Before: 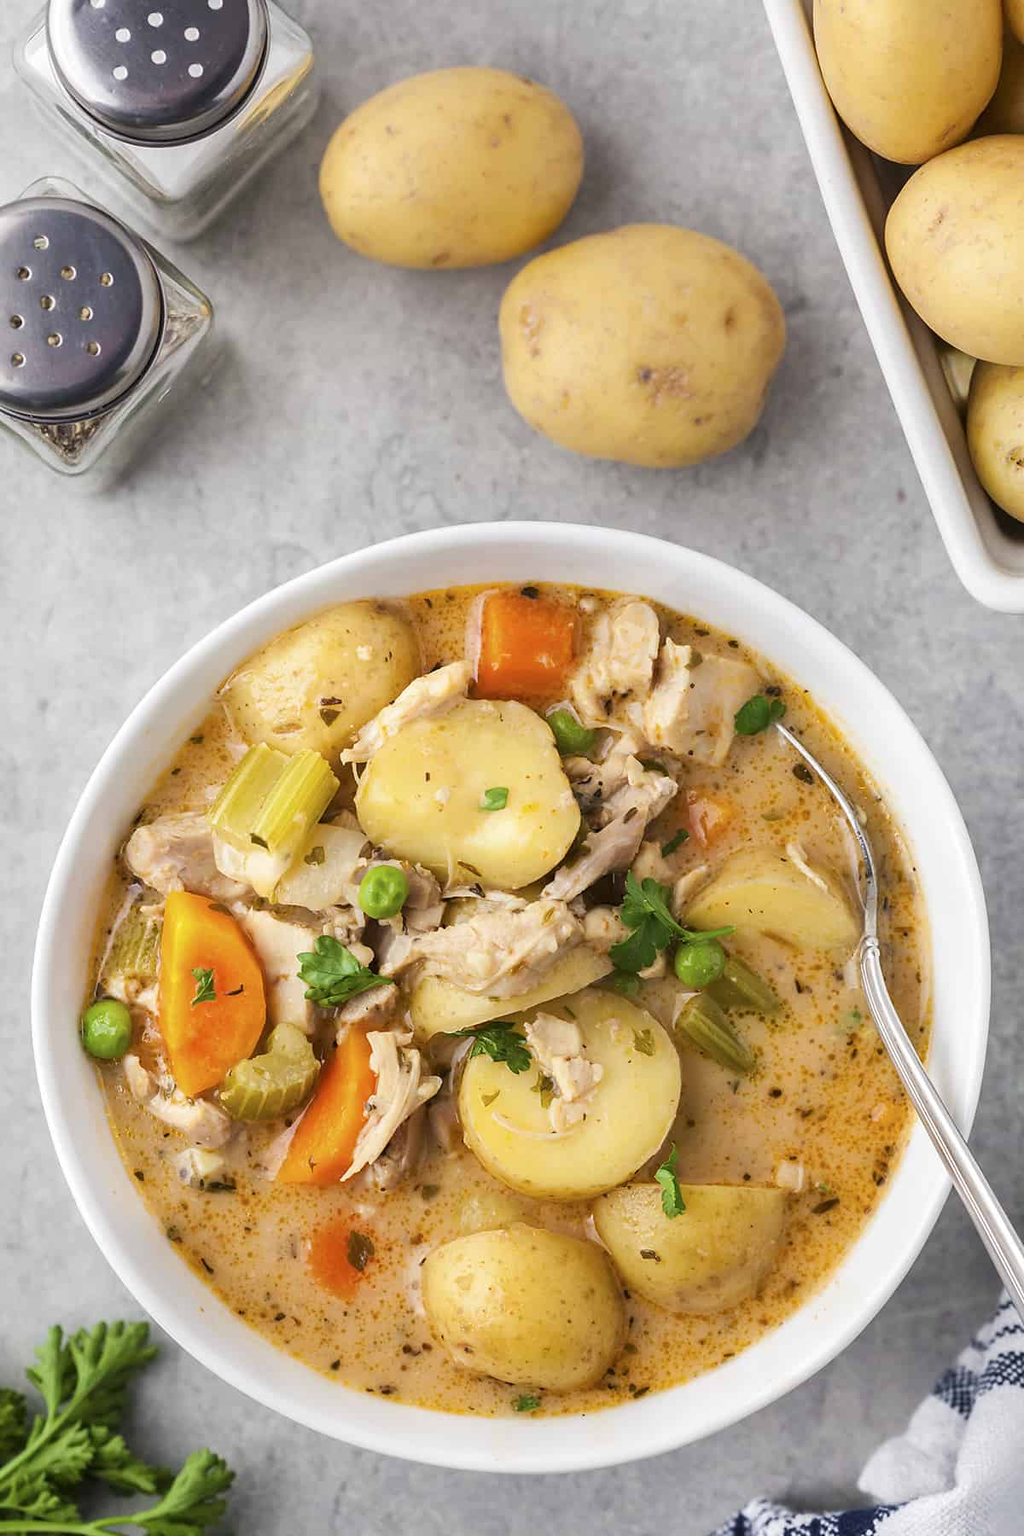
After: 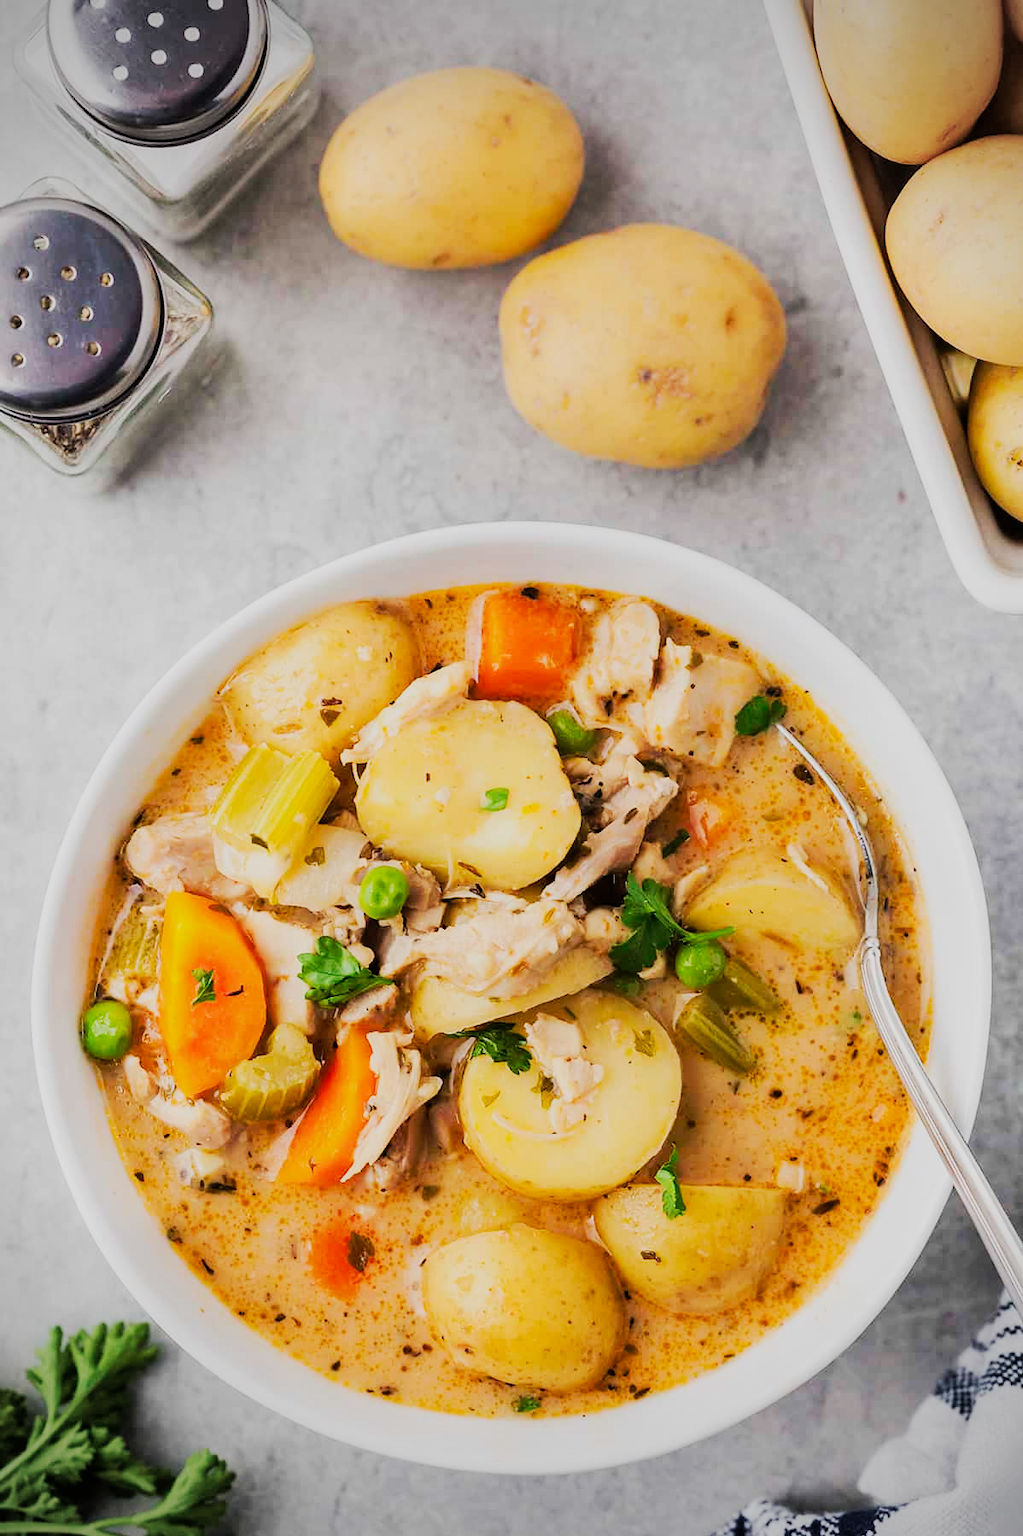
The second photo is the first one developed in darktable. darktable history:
crop: left 0.071%
vignetting: unbound false
filmic rgb: black relative exposure -7.65 EV, white relative exposure 4.56 EV, threshold 2.95 EV, hardness 3.61, contrast 1.059, enable highlight reconstruction true
tone curve: curves: ch0 [(0, 0) (0.003, 0.005) (0.011, 0.011) (0.025, 0.022) (0.044, 0.035) (0.069, 0.051) (0.1, 0.073) (0.136, 0.106) (0.177, 0.147) (0.224, 0.195) (0.277, 0.253) (0.335, 0.315) (0.399, 0.388) (0.468, 0.488) (0.543, 0.586) (0.623, 0.685) (0.709, 0.764) (0.801, 0.838) (0.898, 0.908) (1, 1)], preserve colors none
exposure: exposure -0.044 EV, compensate highlight preservation false
